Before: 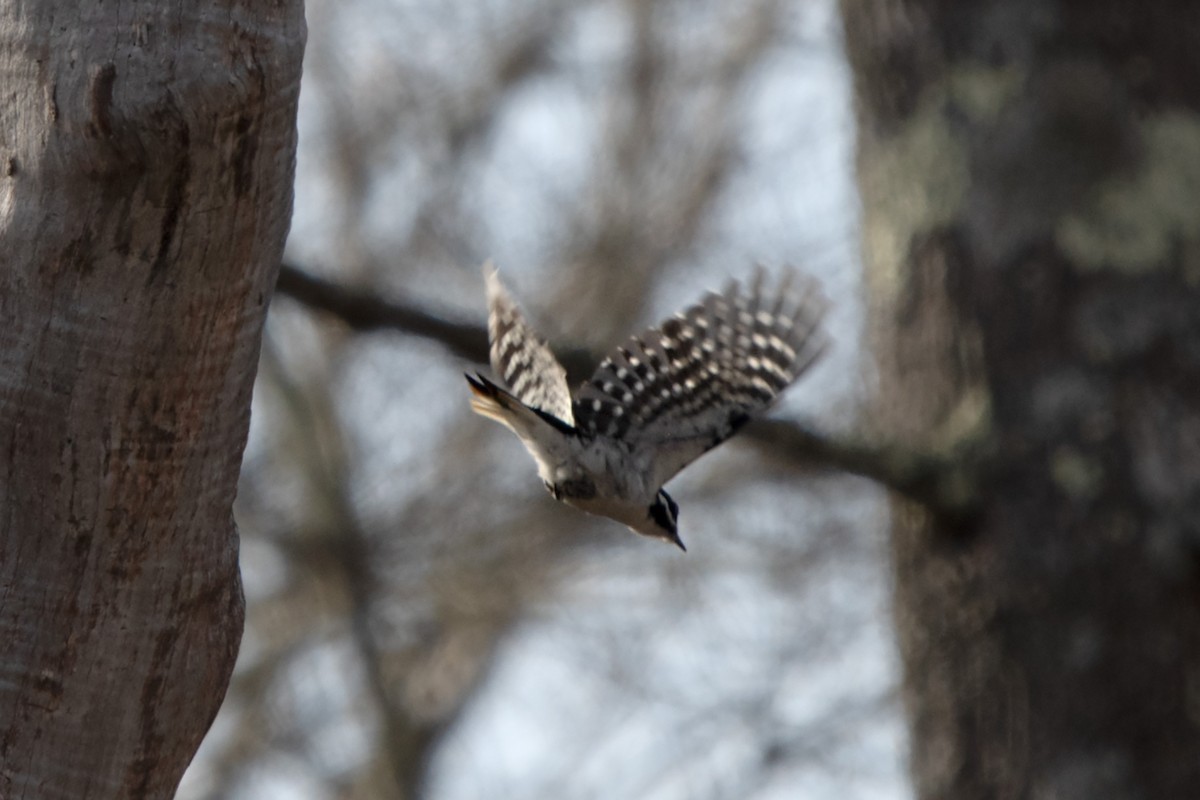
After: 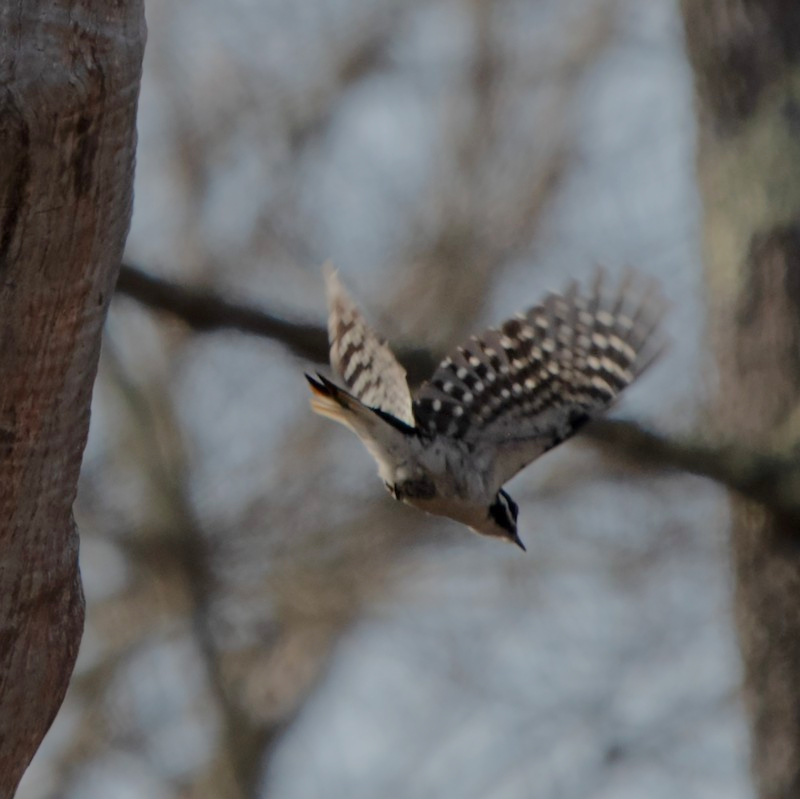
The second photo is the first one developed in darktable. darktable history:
tone equalizer: -8 EV -0.034 EV, -7 EV 0.006 EV, -6 EV -0.007 EV, -5 EV 0.005 EV, -4 EV -0.038 EV, -3 EV -0.235 EV, -2 EV -0.65 EV, -1 EV -0.994 EV, +0 EV -0.95 EV, edges refinement/feathering 500, mask exposure compensation -1.57 EV, preserve details no
crop and rotate: left 13.415%, right 19.91%
